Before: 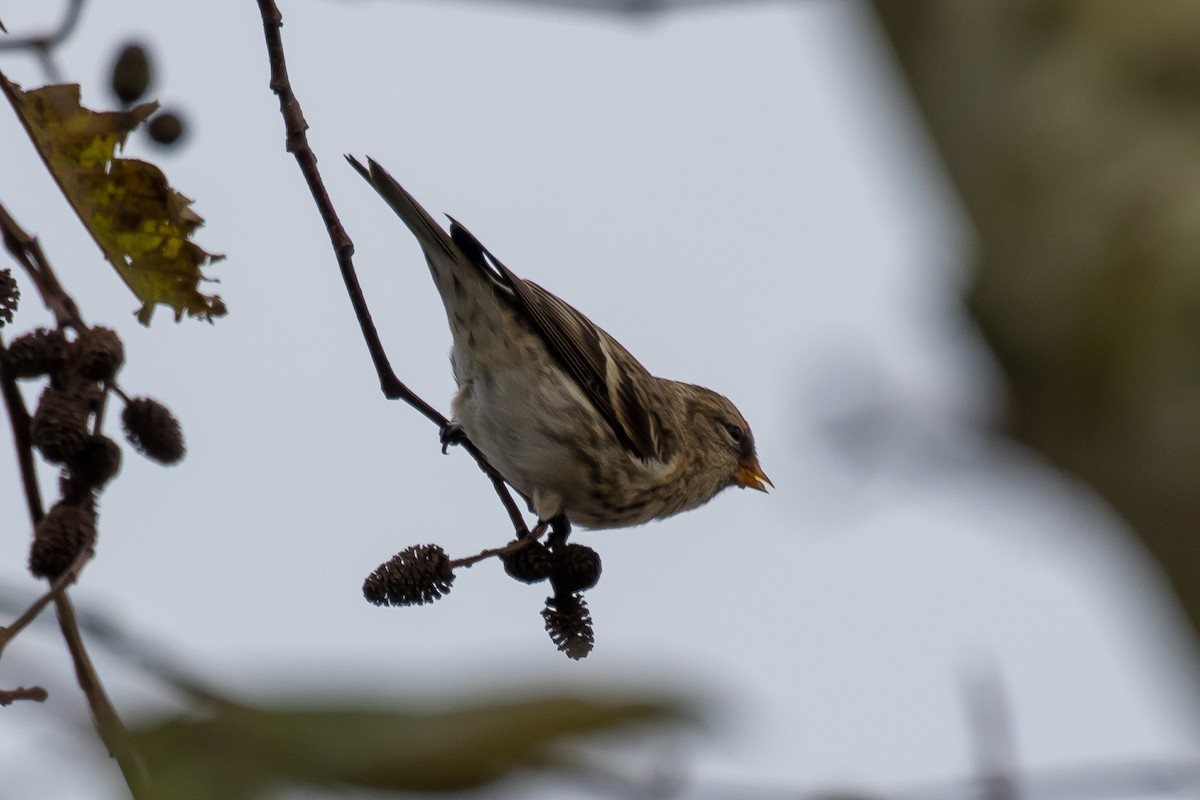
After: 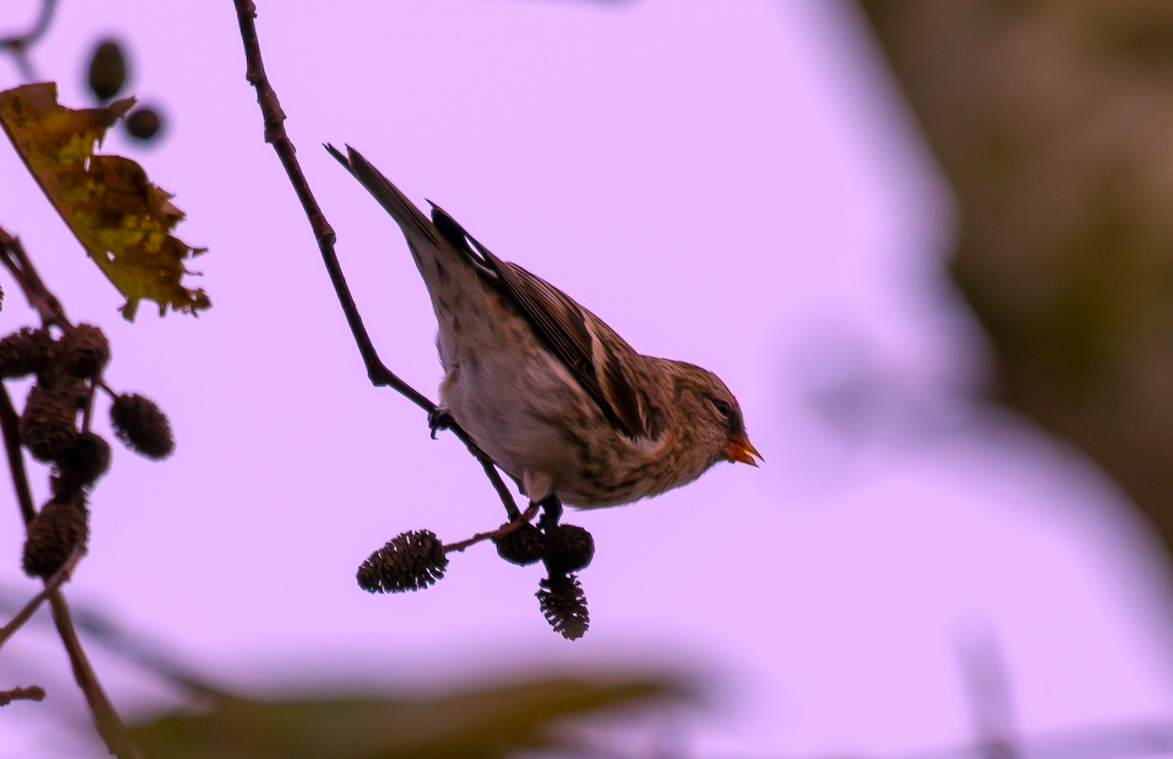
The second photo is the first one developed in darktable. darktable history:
rotate and perspective: rotation -2°, crop left 0.022, crop right 0.978, crop top 0.049, crop bottom 0.951
white balance: red 1.009, blue 1.027
color correction: highlights a* 19.5, highlights b* -11.53, saturation 1.69
